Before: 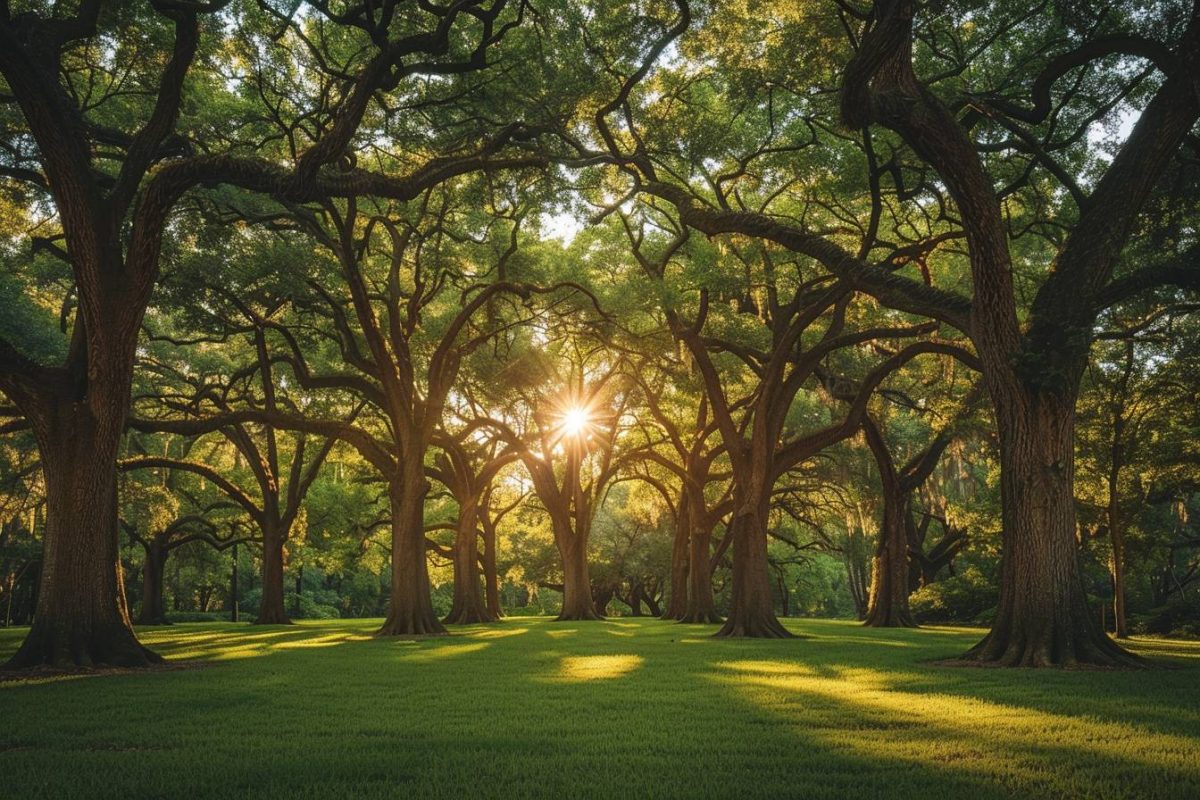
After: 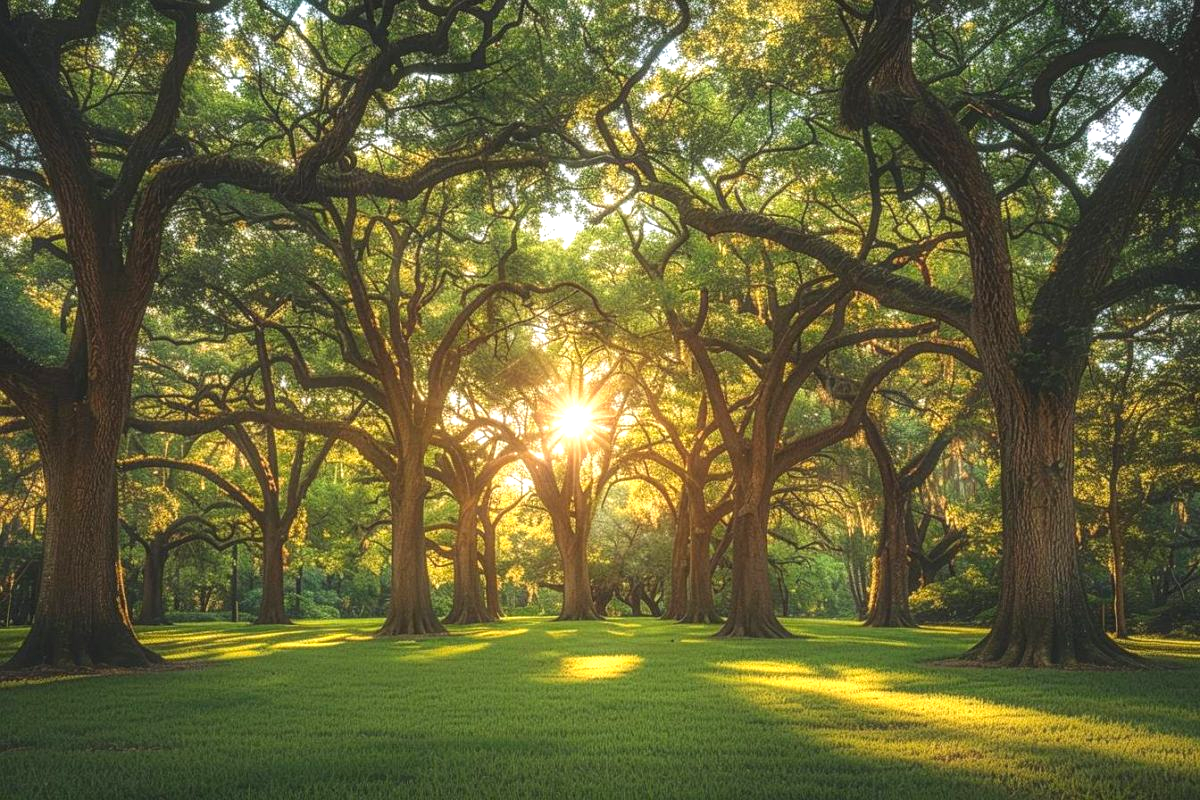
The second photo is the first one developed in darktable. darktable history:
local contrast: detail 115%
exposure: black level correction 0, exposure 0.9 EV, compensate highlight preservation false
contrast equalizer: y [[0.5, 0.496, 0.435, 0.435, 0.496, 0.5], [0.5 ×6], [0.5 ×6], [0 ×6], [0 ×6]]
